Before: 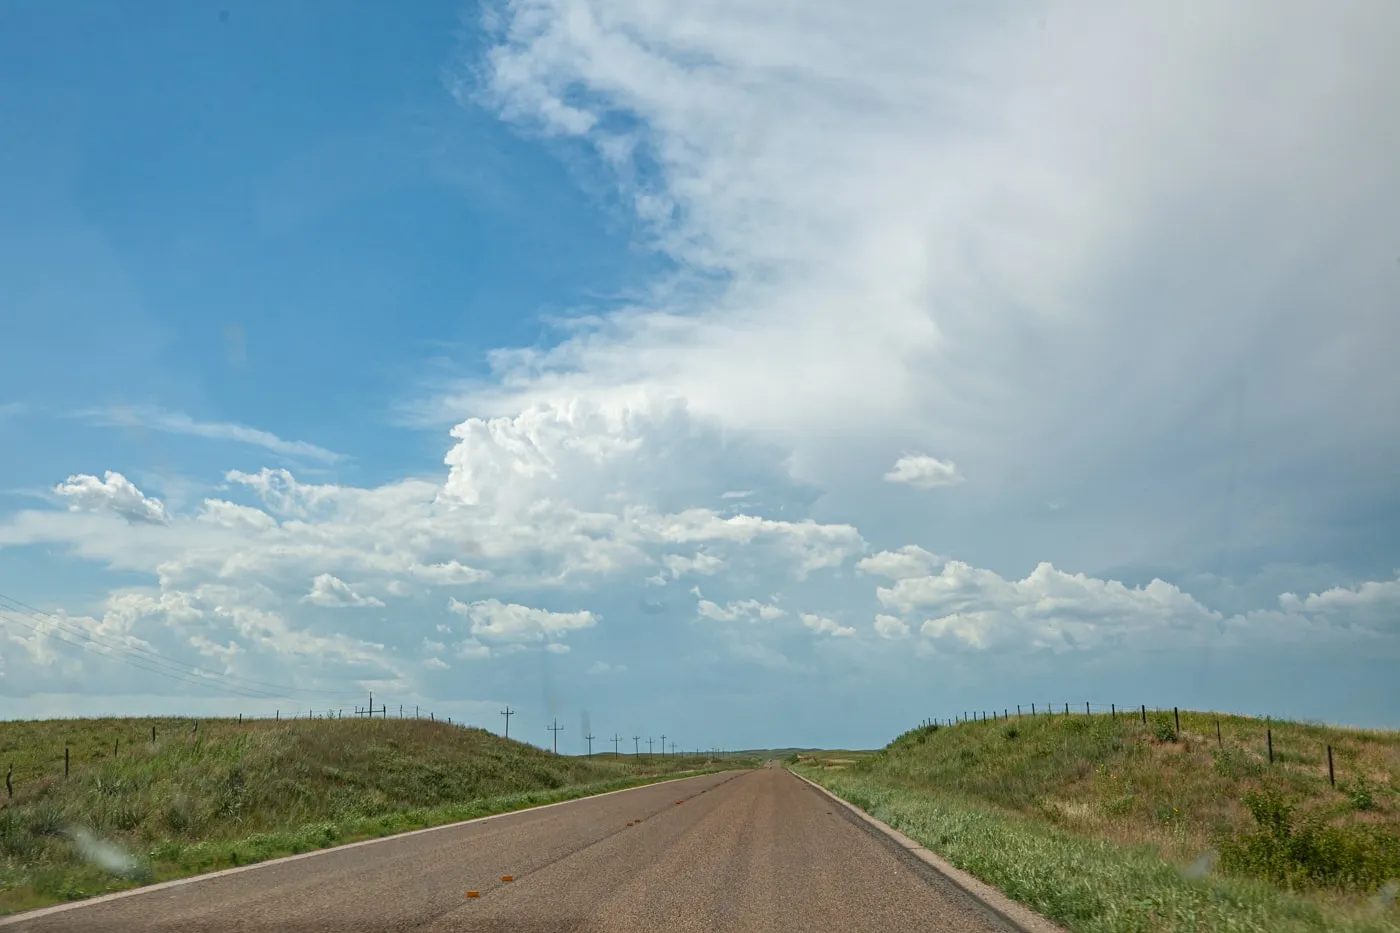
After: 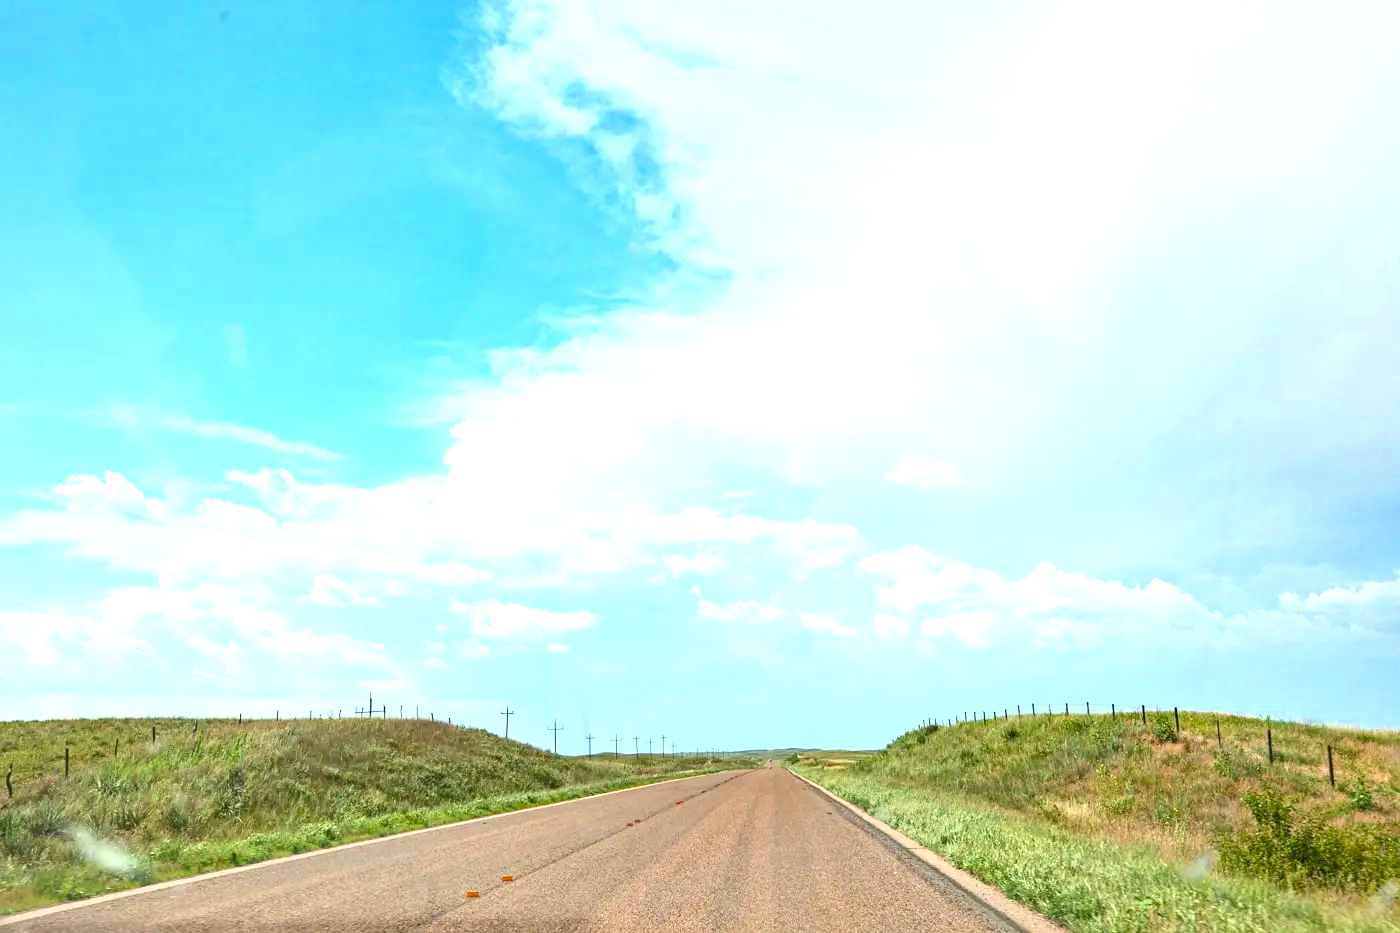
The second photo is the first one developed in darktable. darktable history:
color zones: curves: ch0 [(0.25, 0.5) (0.463, 0.627) (0.484, 0.637) (0.75, 0.5)]
contrast brightness saturation: contrast 0.196, brightness 0.167, saturation 0.225
exposure: black level correction 0, exposure 1.103 EV, compensate highlight preservation false
shadows and highlights: shadows 31.61, highlights -33.13, soften with gaussian
